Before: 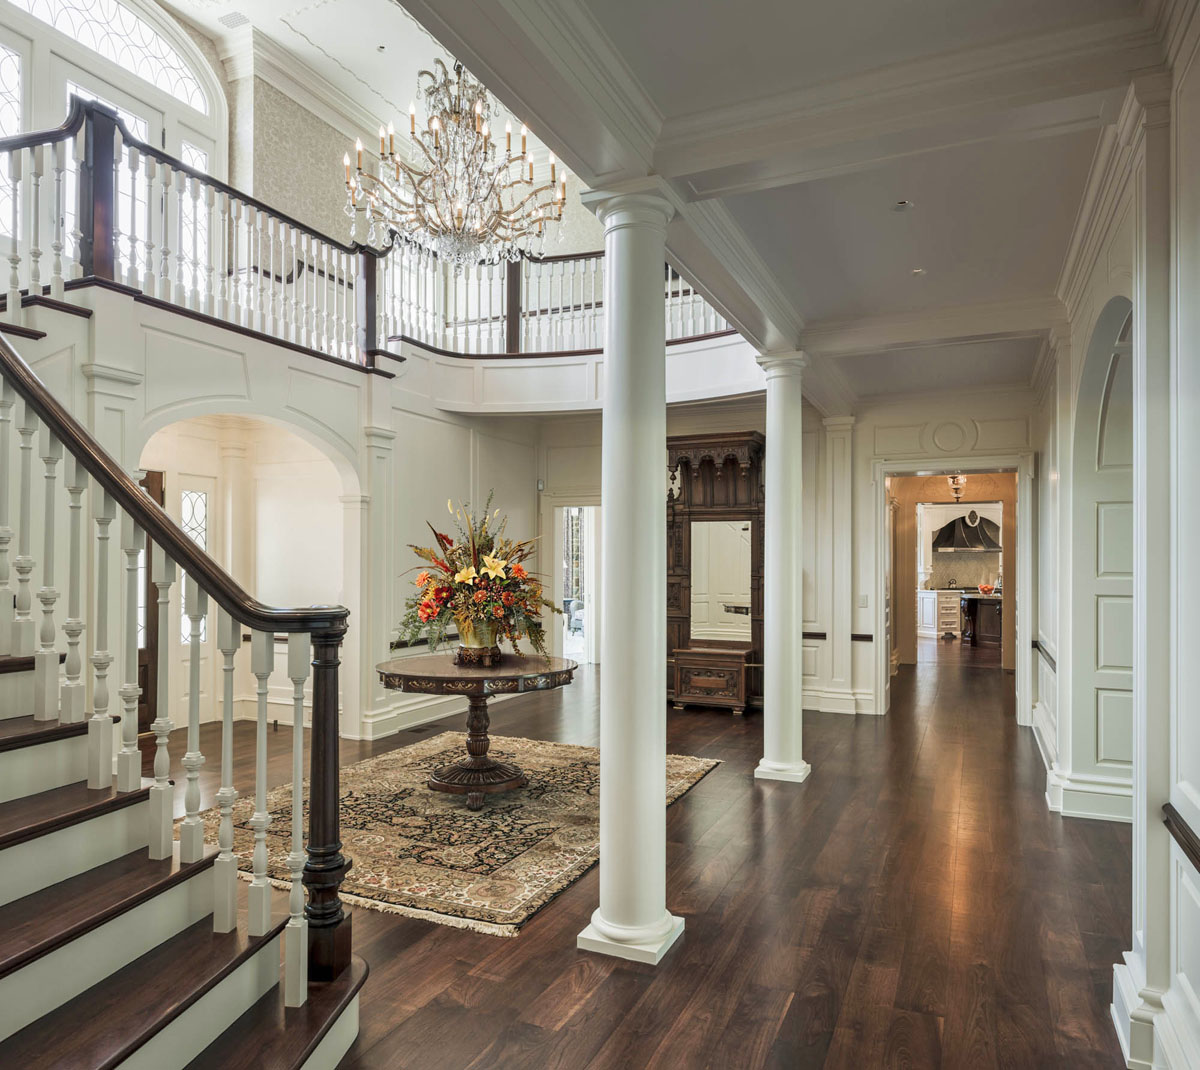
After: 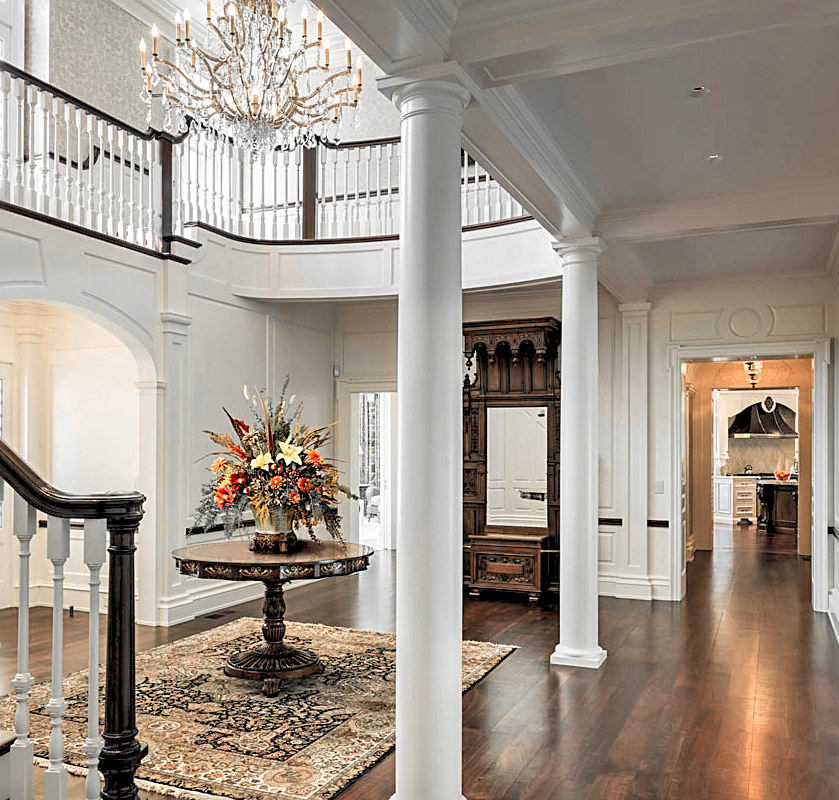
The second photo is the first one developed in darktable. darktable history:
rgb levels: levels [[0.013, 0.434, 0.89], [0, 0.5, 1], [0, 0.5, 1]]
sharpen: on, module defaults
crop and rotate: left 17.046%, top 10.659%, right 12.989%, bottom 14.553%
color zones: curves: ch0 [(0, 0.447) (0.184, 0.543) (0.323, 0.476) (0.429, 0.445) (0.571, 0.443) (0.714, 0.451) (0.857, 0.452) (1, 0.447)]; ch1 [(0, 0.464) (0.176, 0.46) (0.287, 0.177) (0.429, 0.002) (0.571, 0) (0.714, 0) (0.857, 0) (1, 0.464)], mix 20%
shadows and highlights: radius 125.46, shadows 30.51, highlights -30.51, low approximation 0.01, soften with gaussian
